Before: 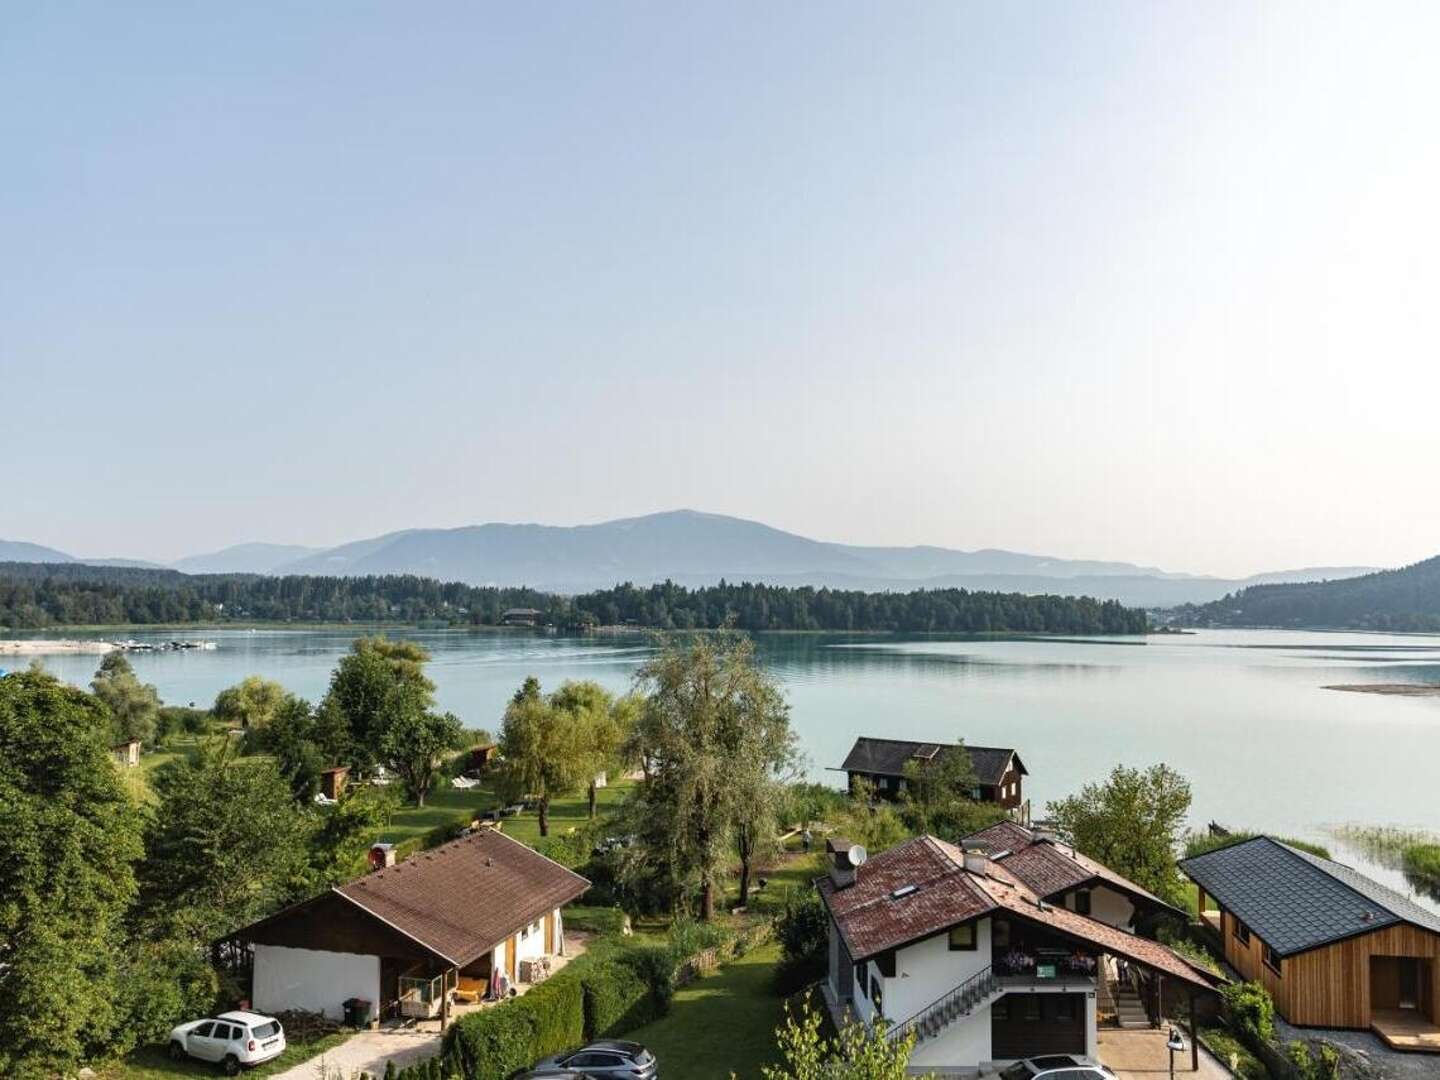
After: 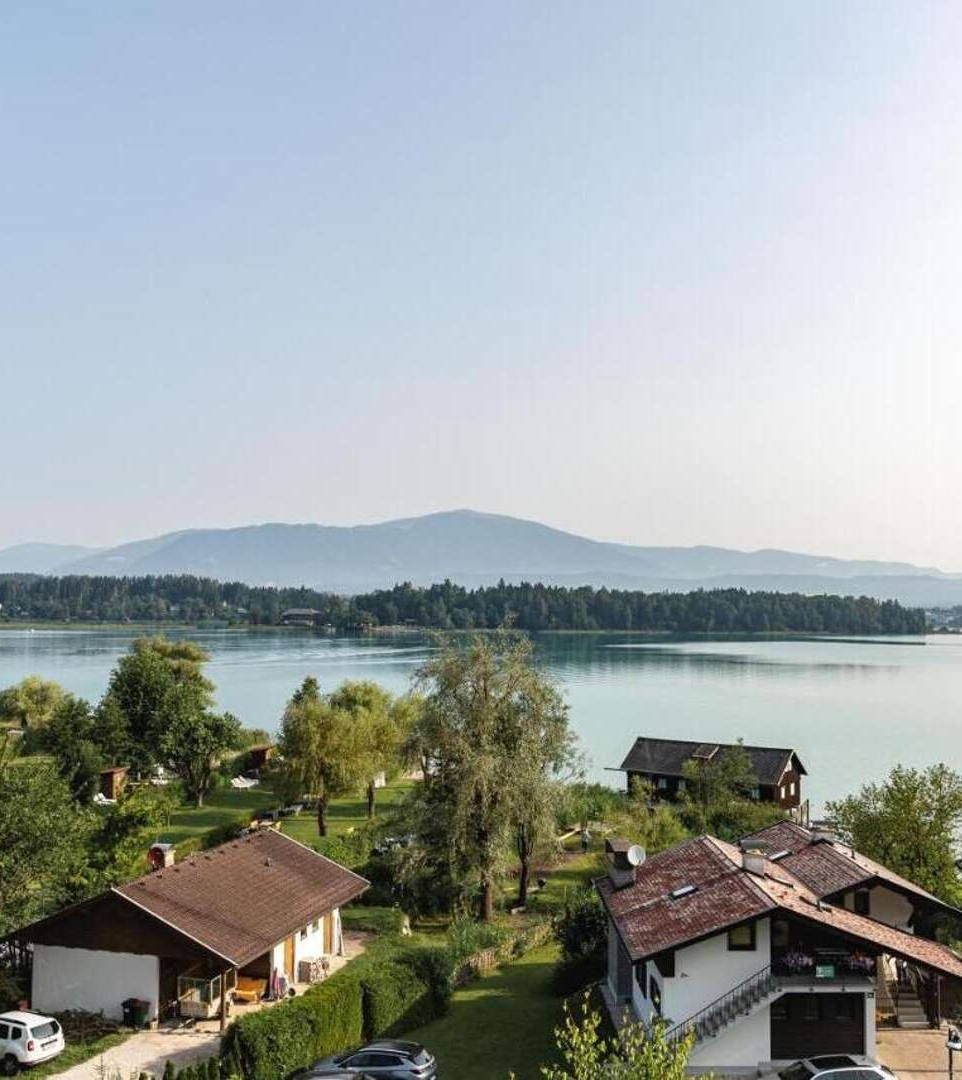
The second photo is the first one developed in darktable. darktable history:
crop: left 15.378%, right 17.795%
